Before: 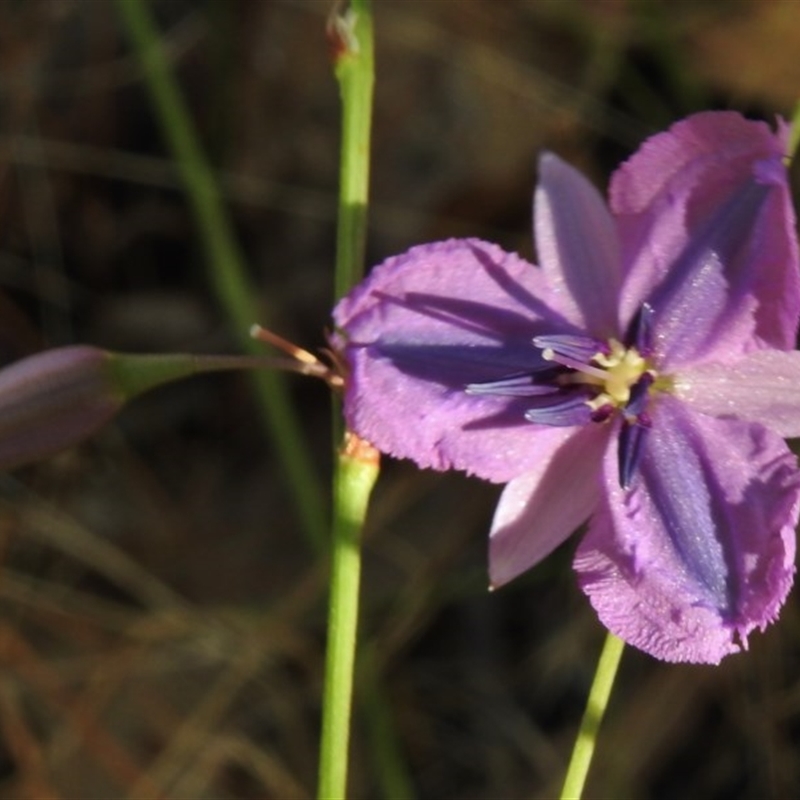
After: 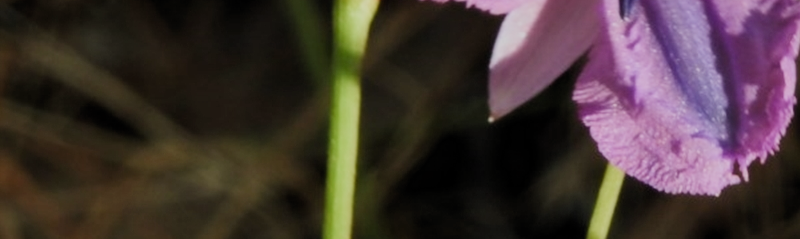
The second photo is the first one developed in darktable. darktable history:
crop and rotate: top 58.751%, bottom 11.272%
exposure: black level correction 0.005, exposure 0.017 EV, compensate exposure bias true, compensate highlight preservation false
filmic rgb: black relative exposure -7.65 EV, white relative exposure 4.56 EV, hardness 3.61, color science v5 (2021), contrast in shadows safe, contrast in highlights safe
